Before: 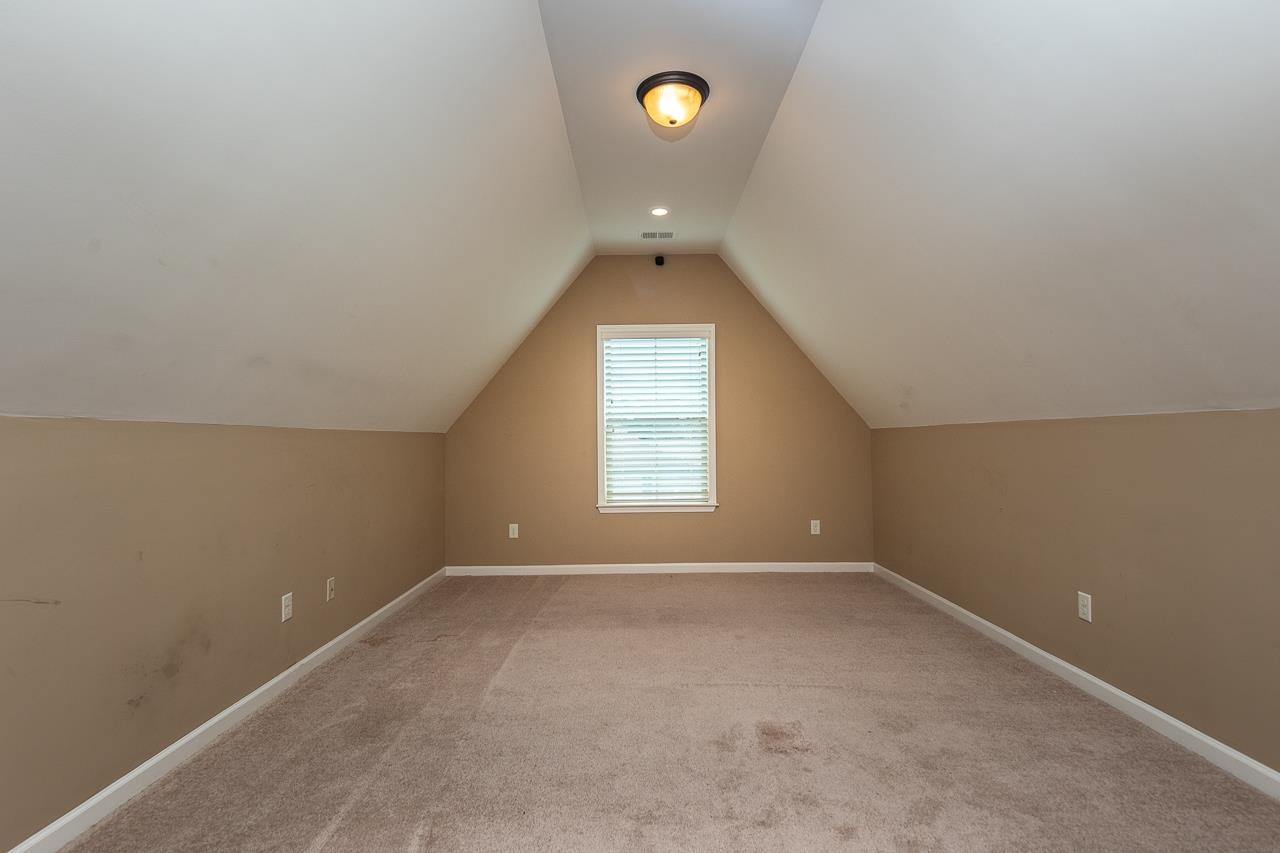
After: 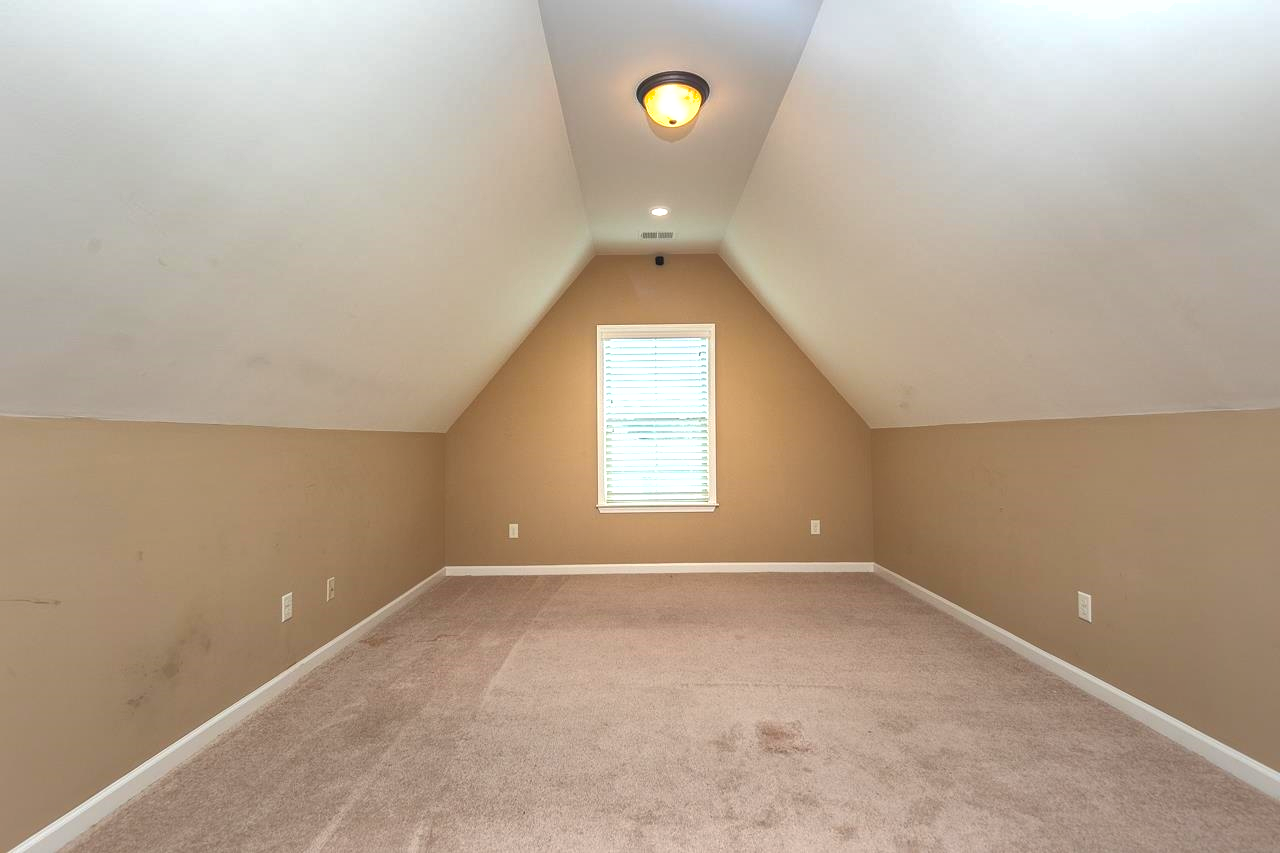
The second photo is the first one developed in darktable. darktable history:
shadows and highlights: on, module defaults
contrast brightness saturation: contrast 0.03, brightness 0.06, saturation 0.13
exposure: black level correction 0, exposure 0.6 EV, compensate highlight preservation false
